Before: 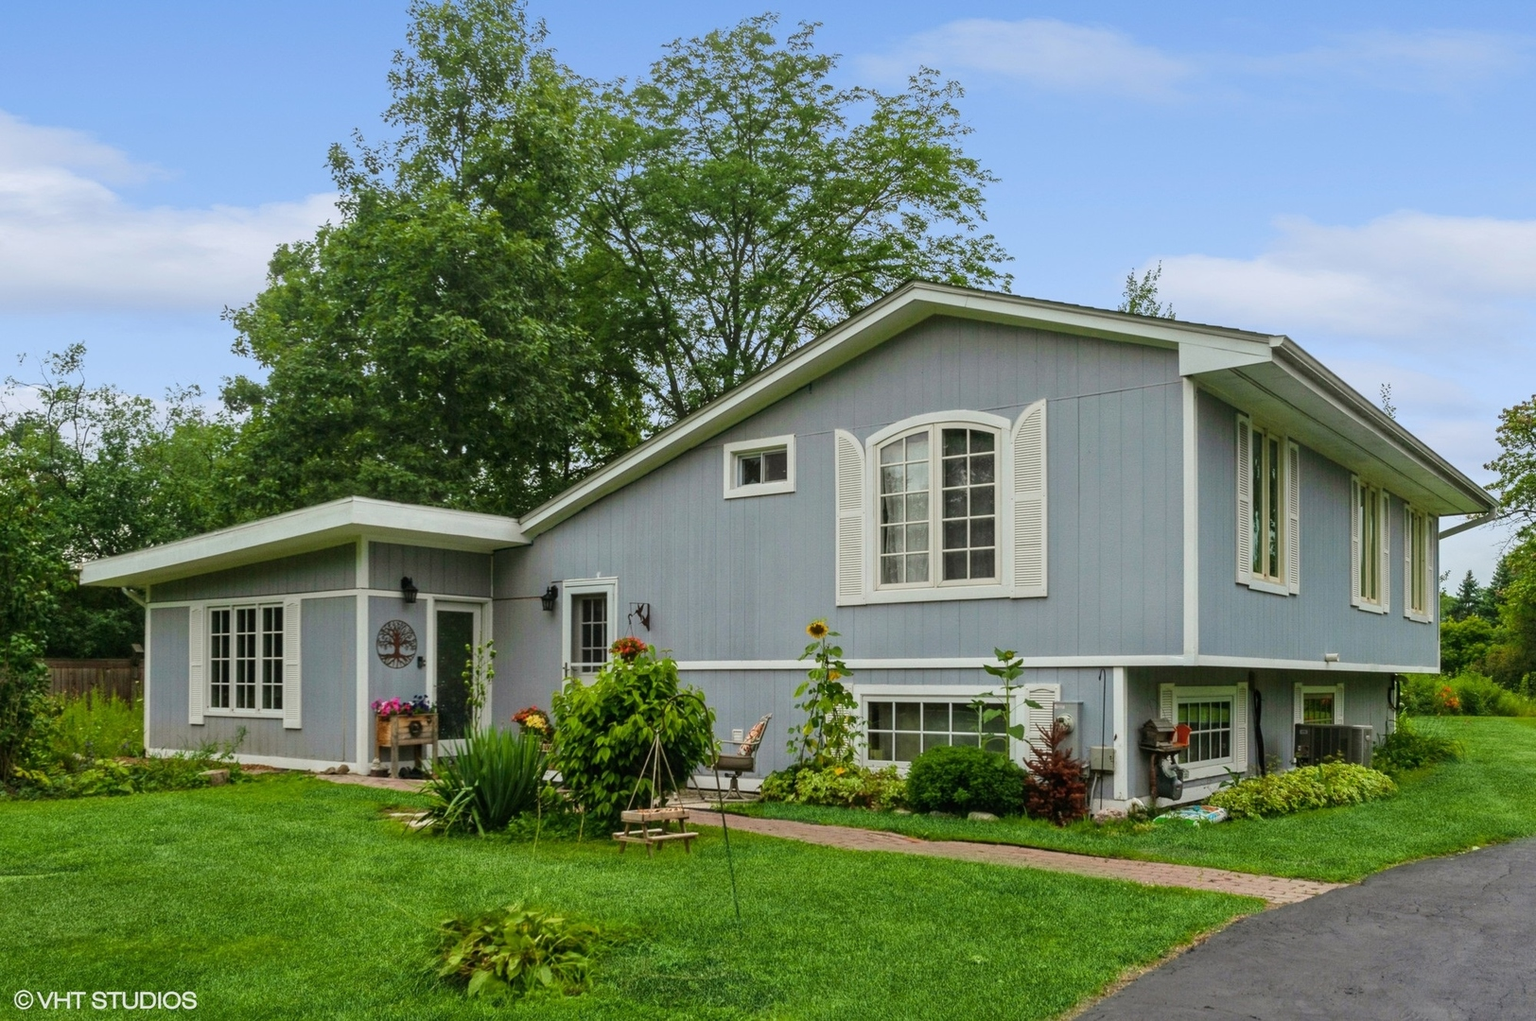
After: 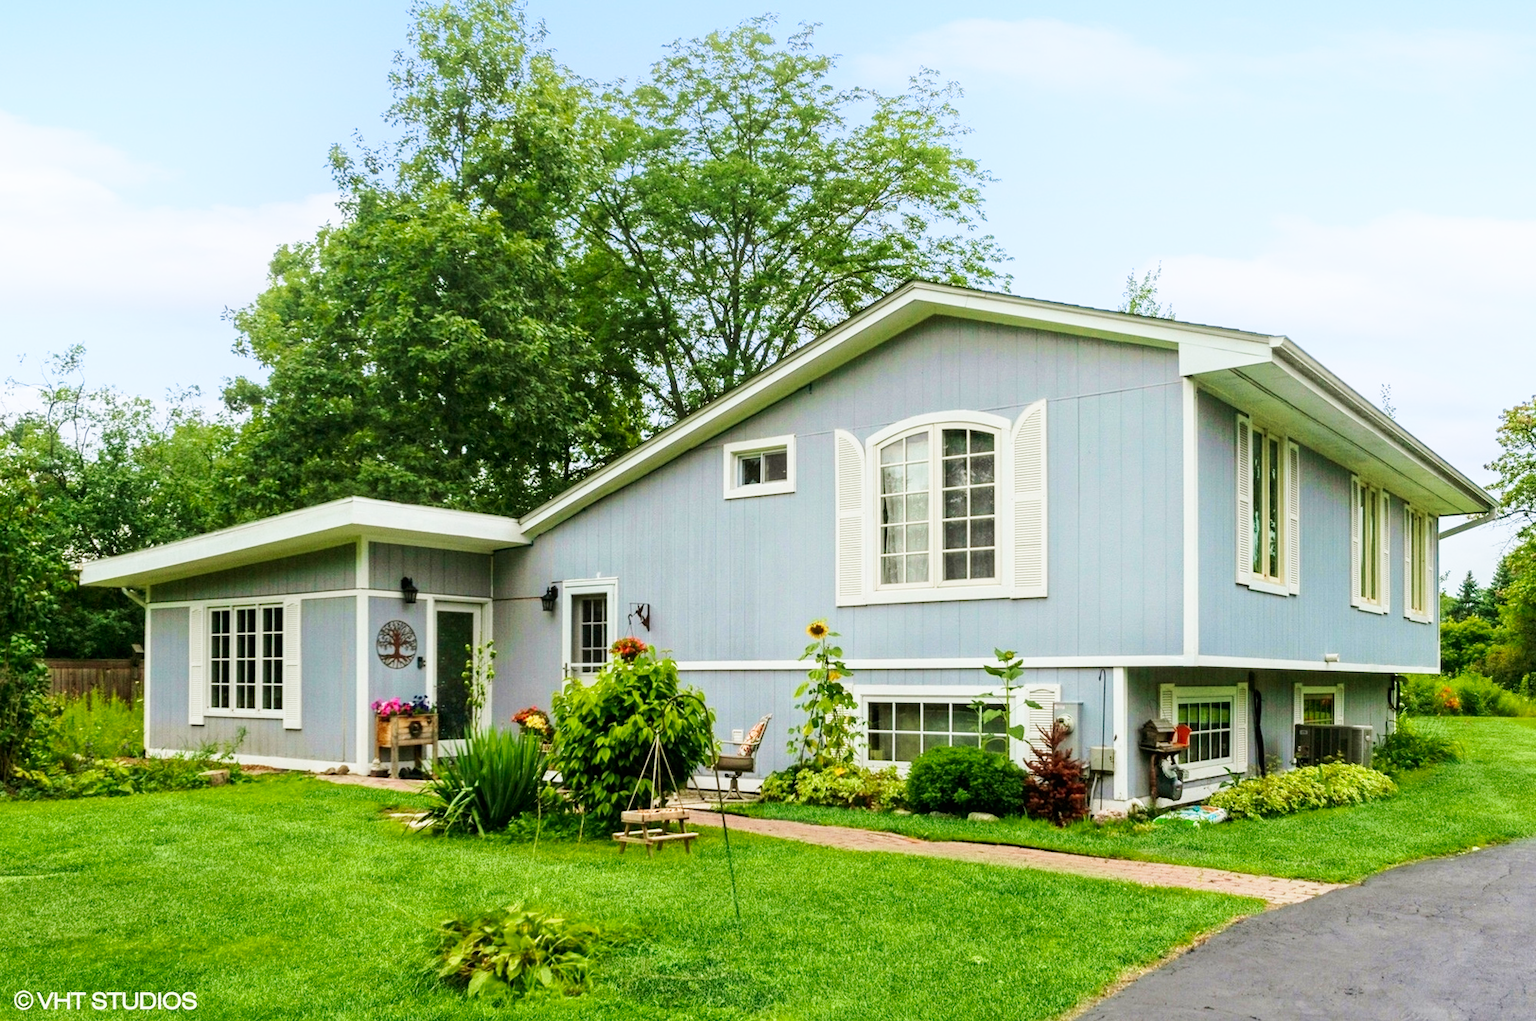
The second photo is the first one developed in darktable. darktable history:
base curve: curves: ch0 [(0, 0) (0.005, 0.002) (0.15, 0.3) (0.4, 0.7) (0.75, 0.95) (1, 1)], preserve colors none
shadows and highlights: shadows -23.08, highlights 46.15, soften with gaussian
velvia: on, module defaults
